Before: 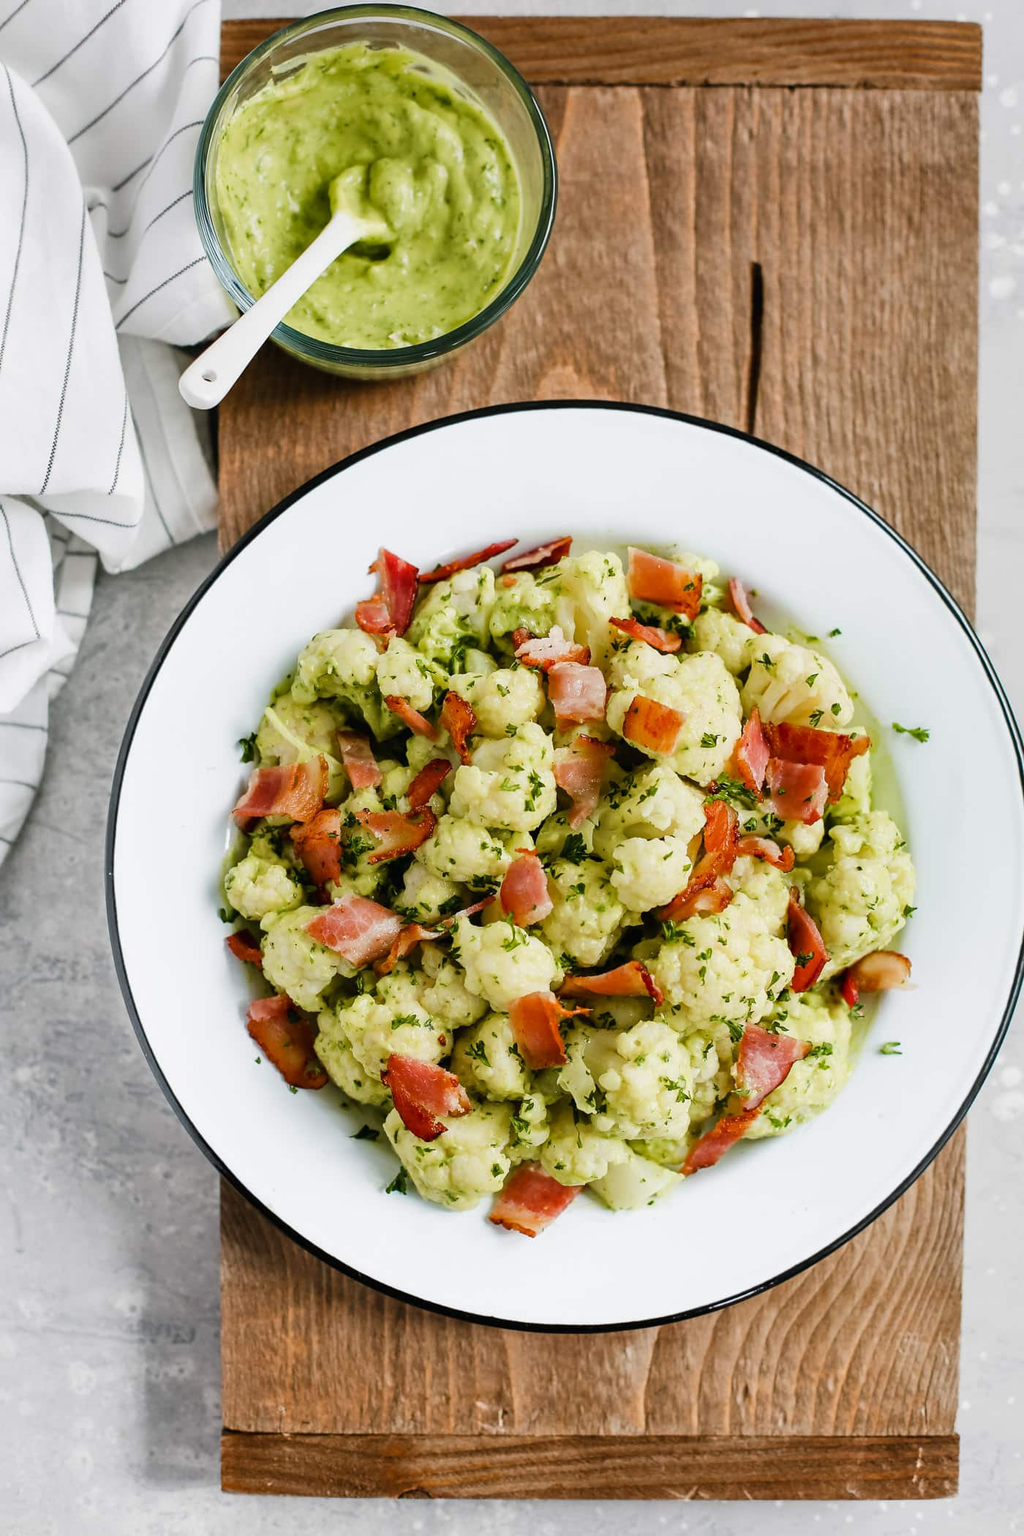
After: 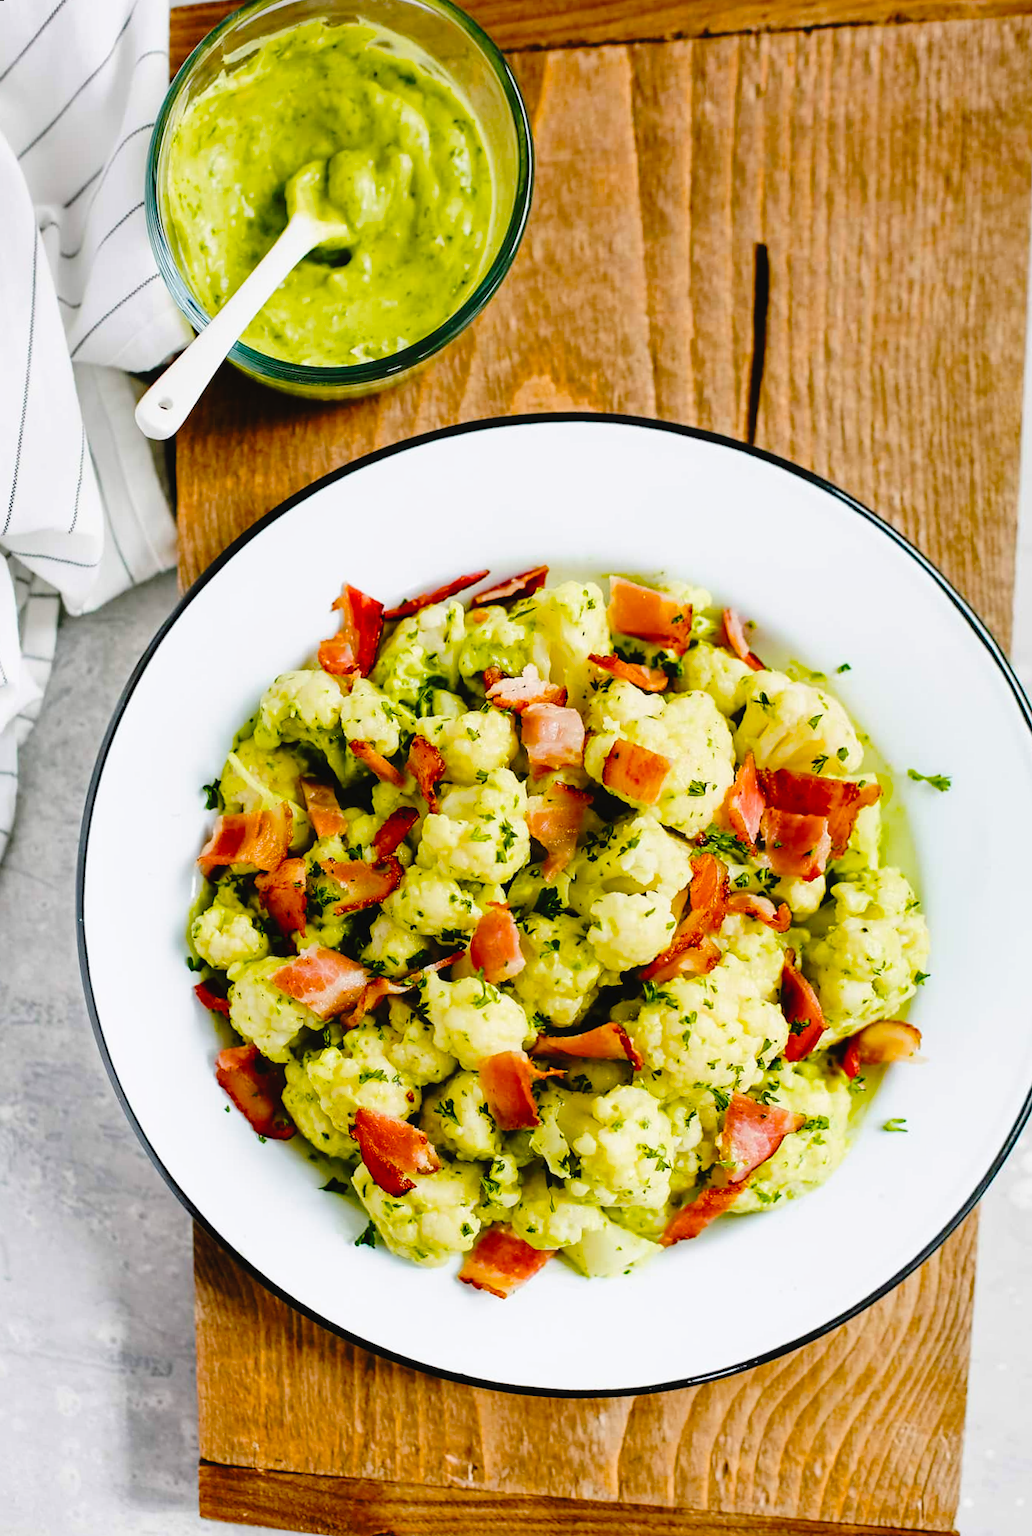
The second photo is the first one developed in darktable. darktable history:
tone equalizer: on, module defaults
rotate and perspective: rotation 0.062°, lens shift (vertical) 0.115, lens shift (horizontal) -0.133, crop left 0.047, crop right 0.94, crop top 0.061, crop bottom 0.94
color balance rgb: linear chroma grading › global chroma 15%, perceptual saturation grading › global saturation 30%
tone curve: curves: ch0 [(0, 0) (0.003, 0.025) (0.011, 0.027) (0.025, 0.032) (0.044, 0.037) (0.069, 0.044) (0.1, 0.054) (0.136, 0.084) (0.177, 0.128) (0.224, 0.196) (0.277, 0.281) (0.335, 0.376) (0.399, 0.461) (0.468, 0.534) (0.543, 0.613) (0.623, 0.692) (0.709, 0.77) (0.801, 0.849) (0.898, 0.934) (1, 1)], preserve colors none
